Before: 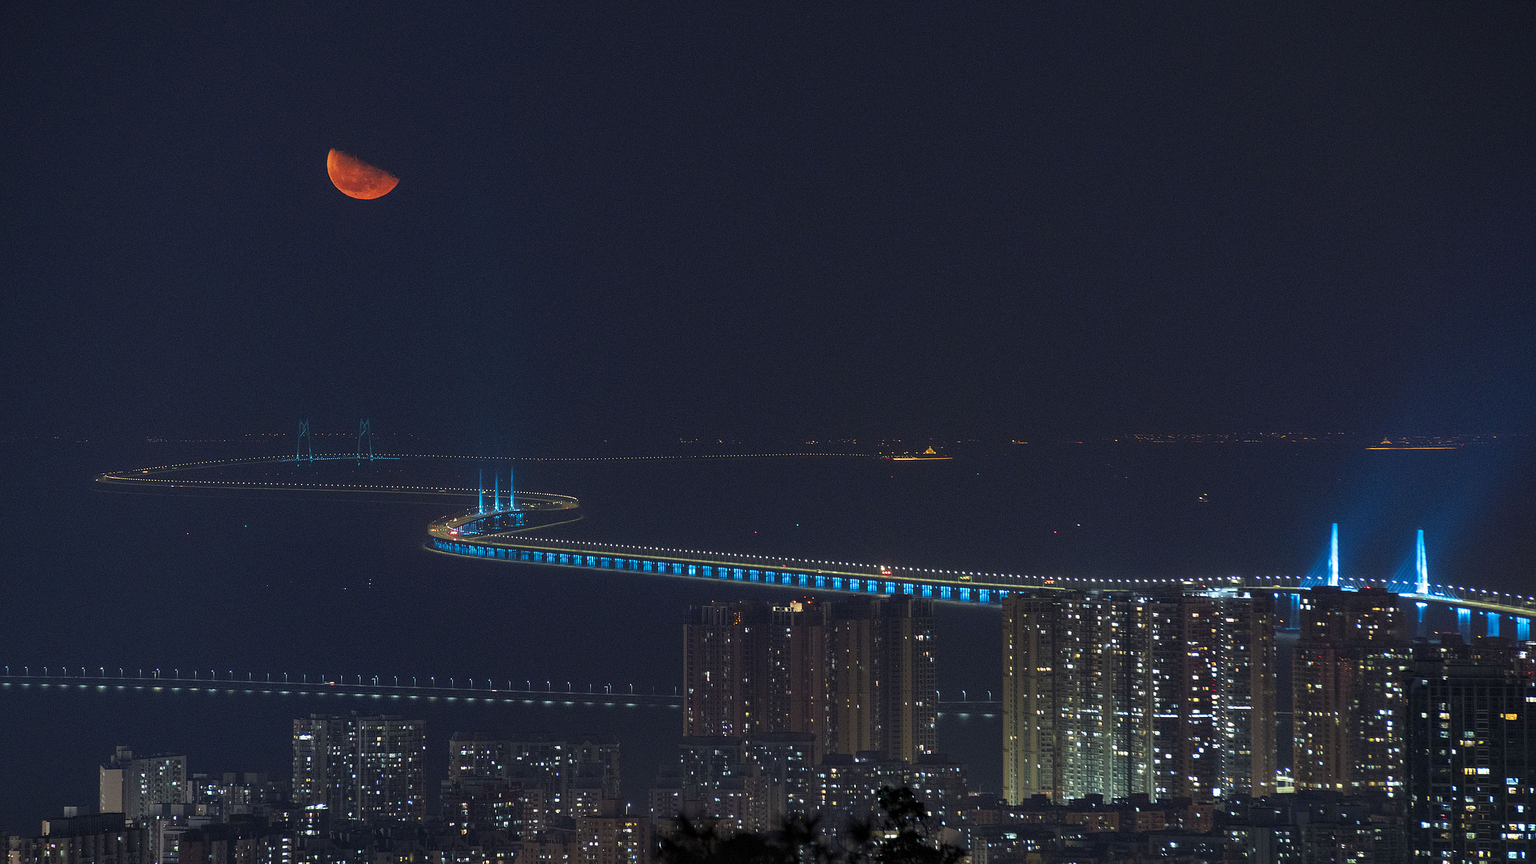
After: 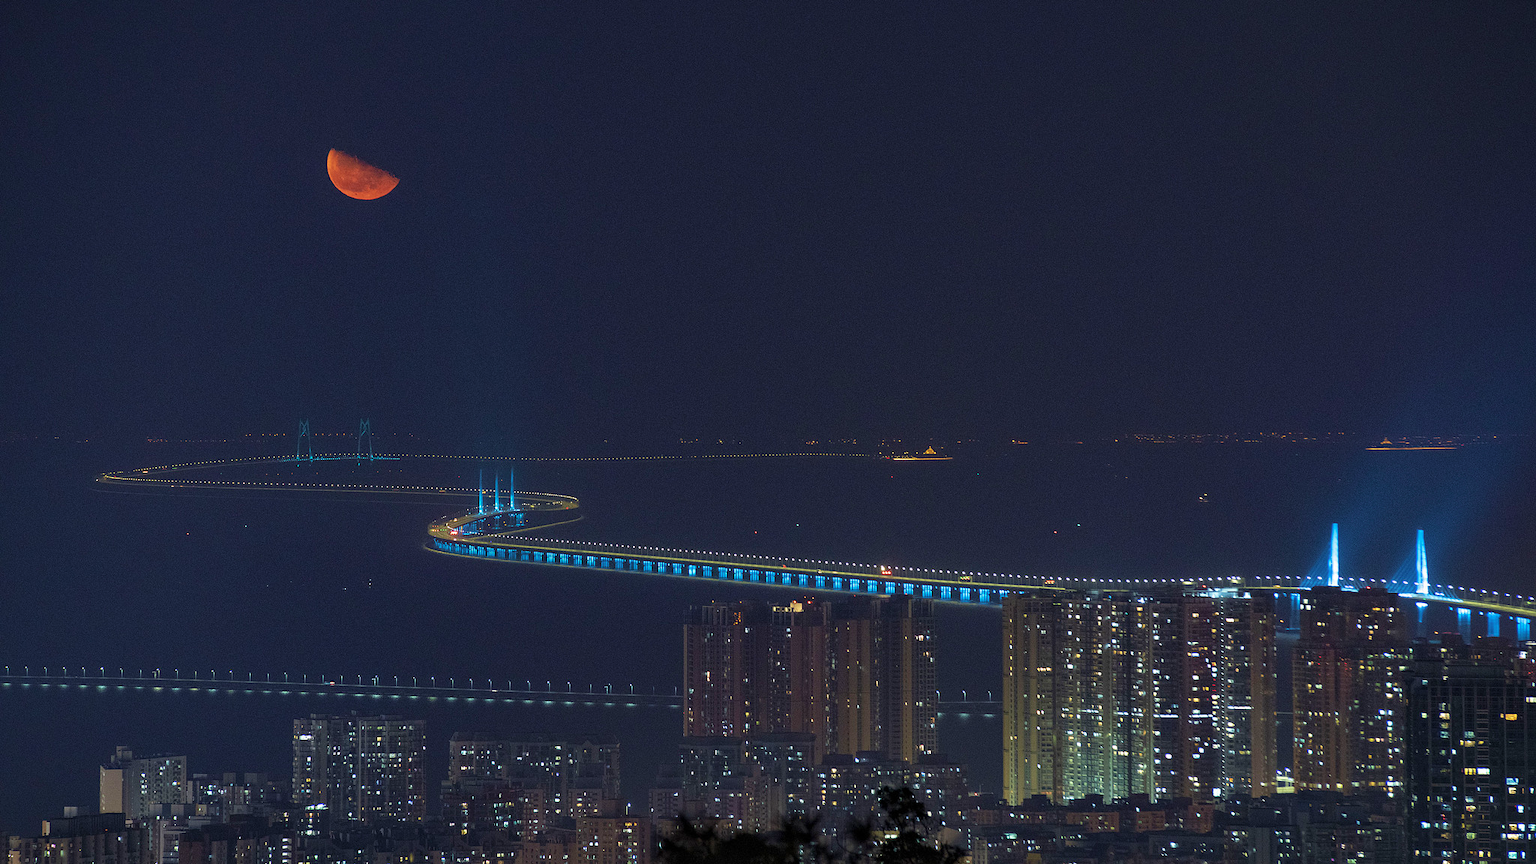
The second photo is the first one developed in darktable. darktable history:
velvia: strength 44.96%
shadows and highlights: shadows 24.97, highlights -25.58
